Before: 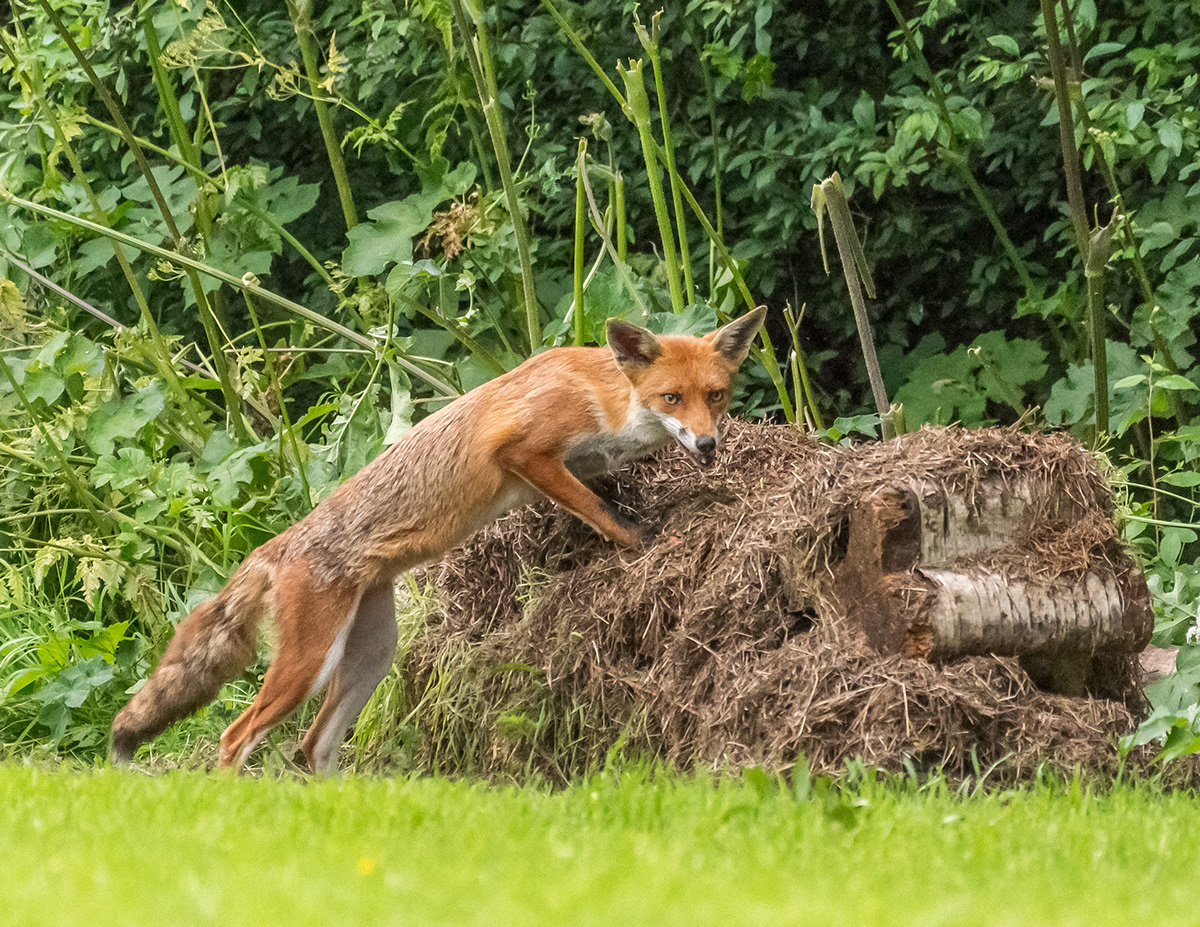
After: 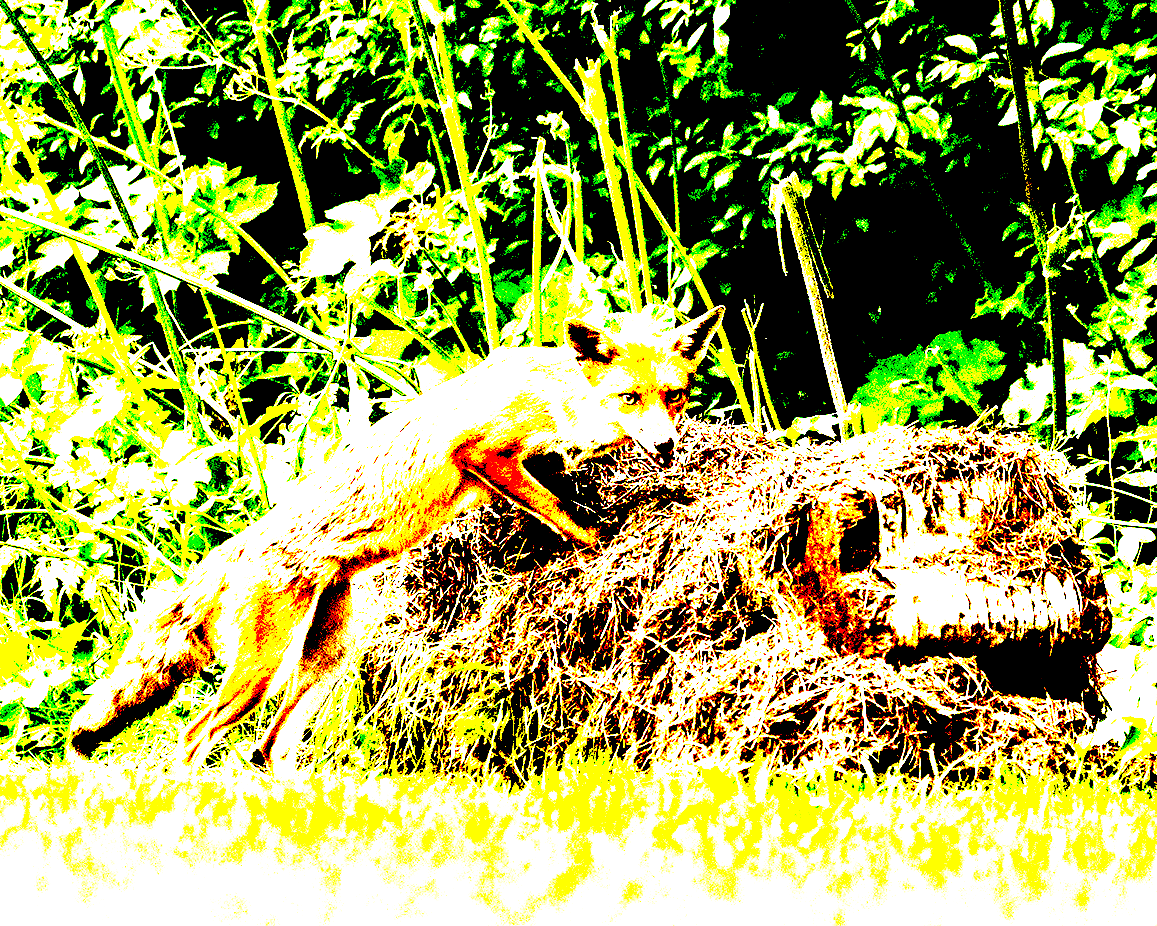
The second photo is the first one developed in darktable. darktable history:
crop and rotate: left 3.525%
base curve: curves: ch0 [(0, 0) (0.073, 0.04) (0.157, 0.139) (0.492, 0.492) (0.758, 0.758) (1, 1)], preserve colors none
exposure: black level correction 0.098, exposure 2.958 EV, compensate highlight preservation false
velvia: on, module defaults
